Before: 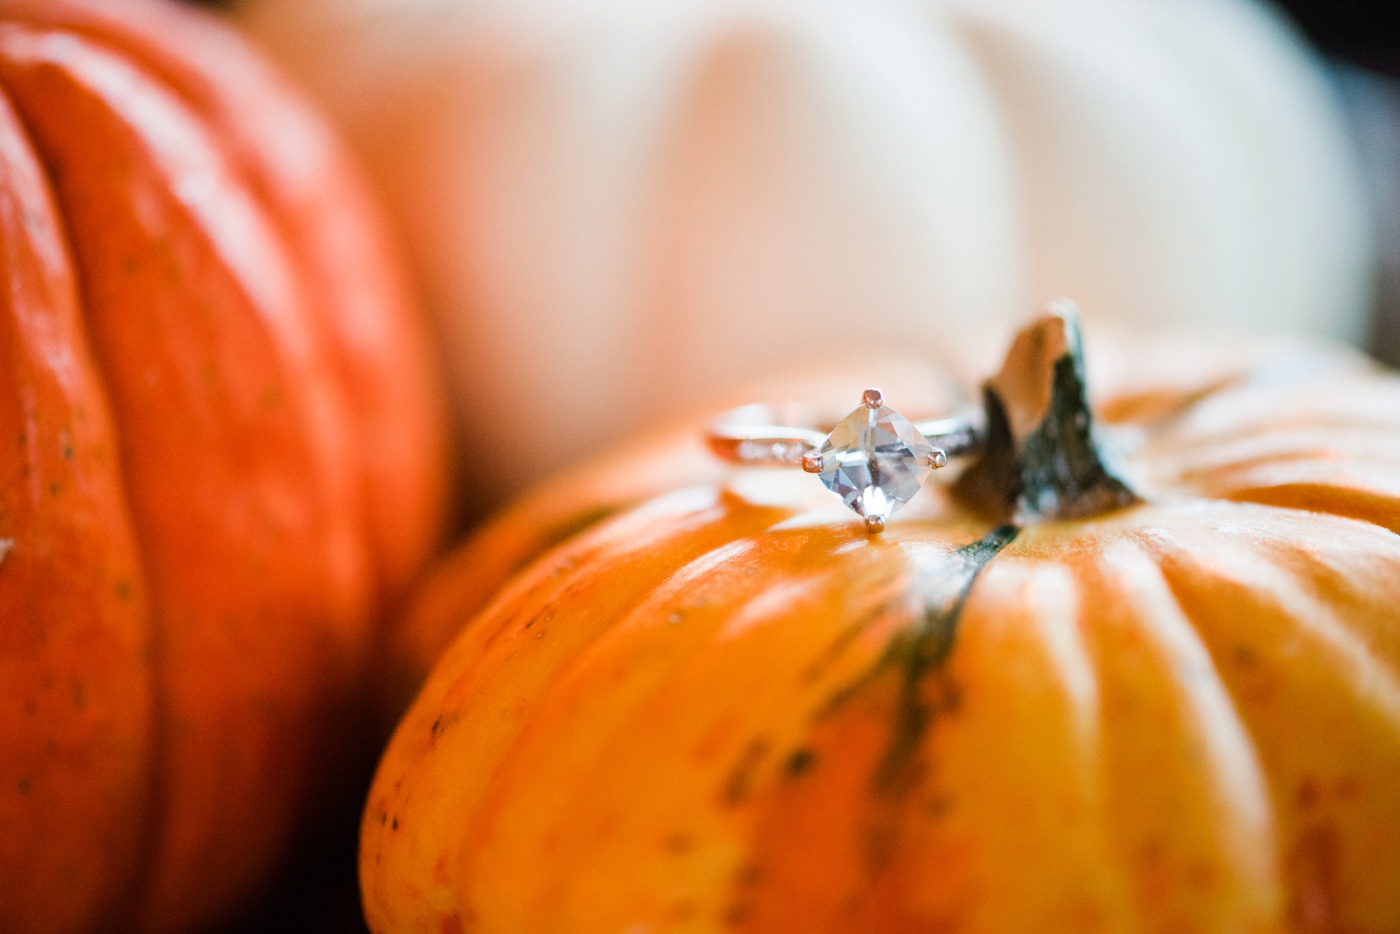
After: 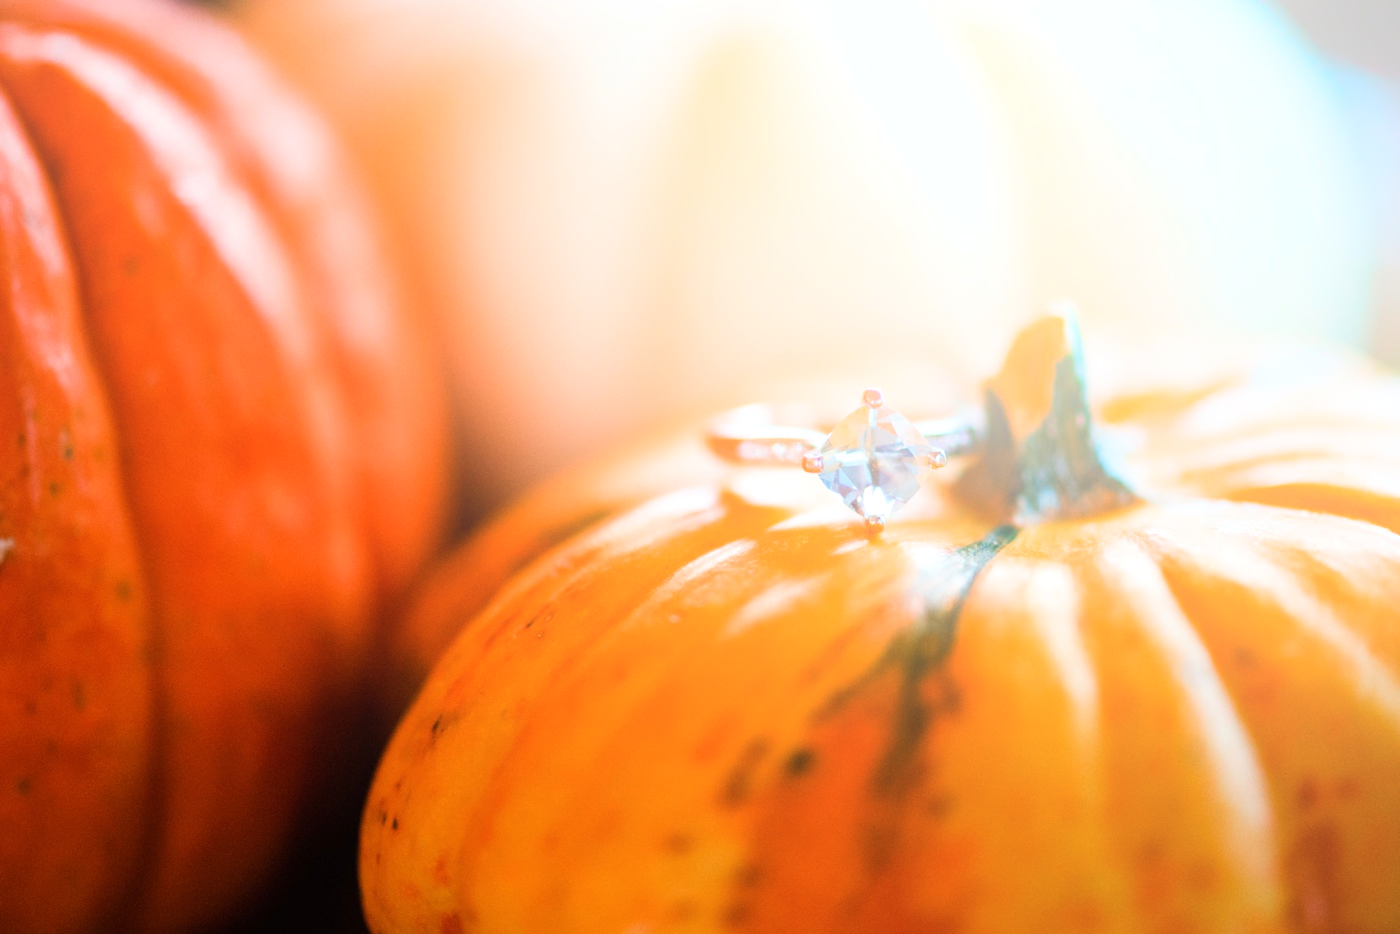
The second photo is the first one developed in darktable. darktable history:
exposure: exposure 0.2 EV, compensate highlight preservation false
bloom: size 40%
